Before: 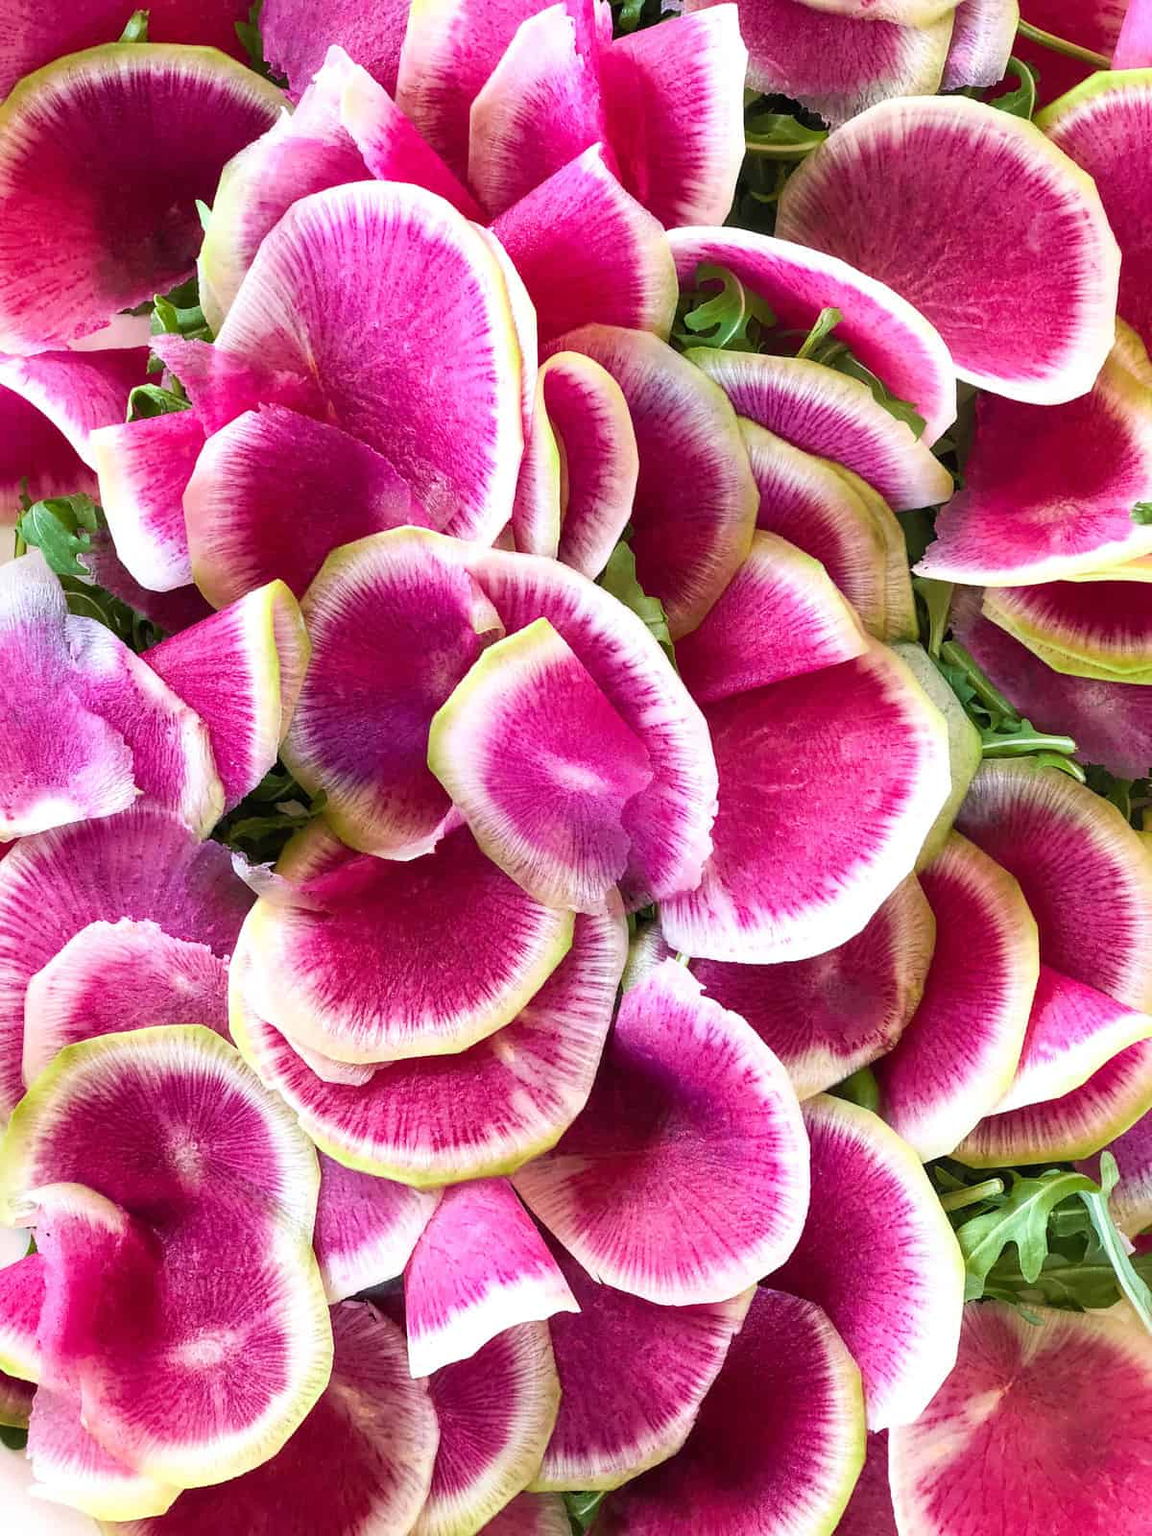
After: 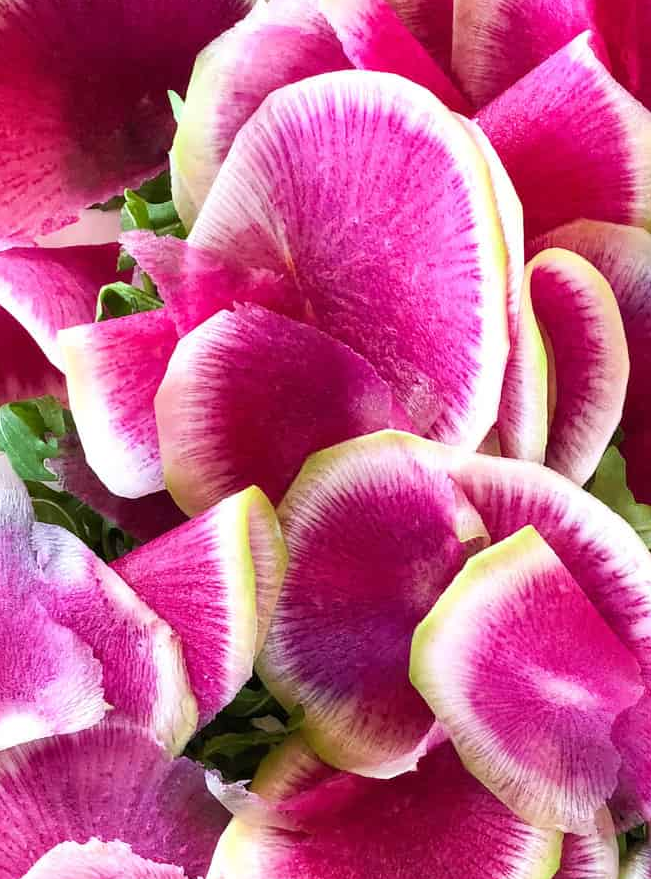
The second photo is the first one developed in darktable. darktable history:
crop and rotate: left 3.059%, top 7.498%, right 42.634%, bottom 37.564%
